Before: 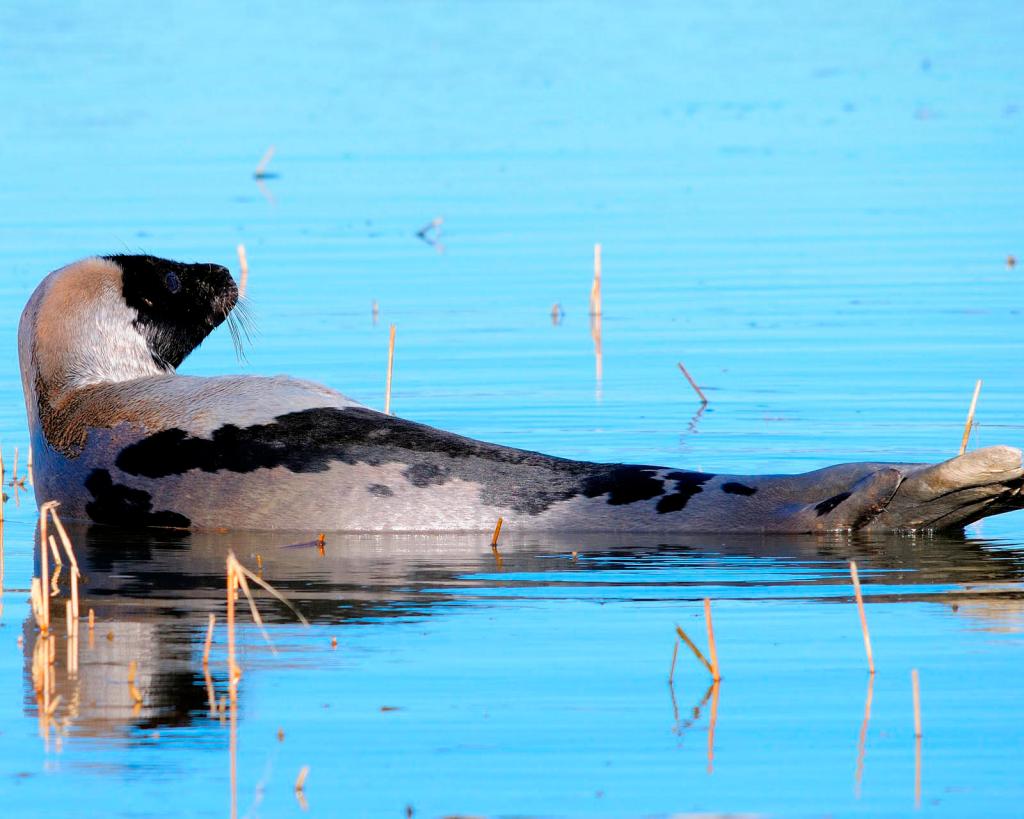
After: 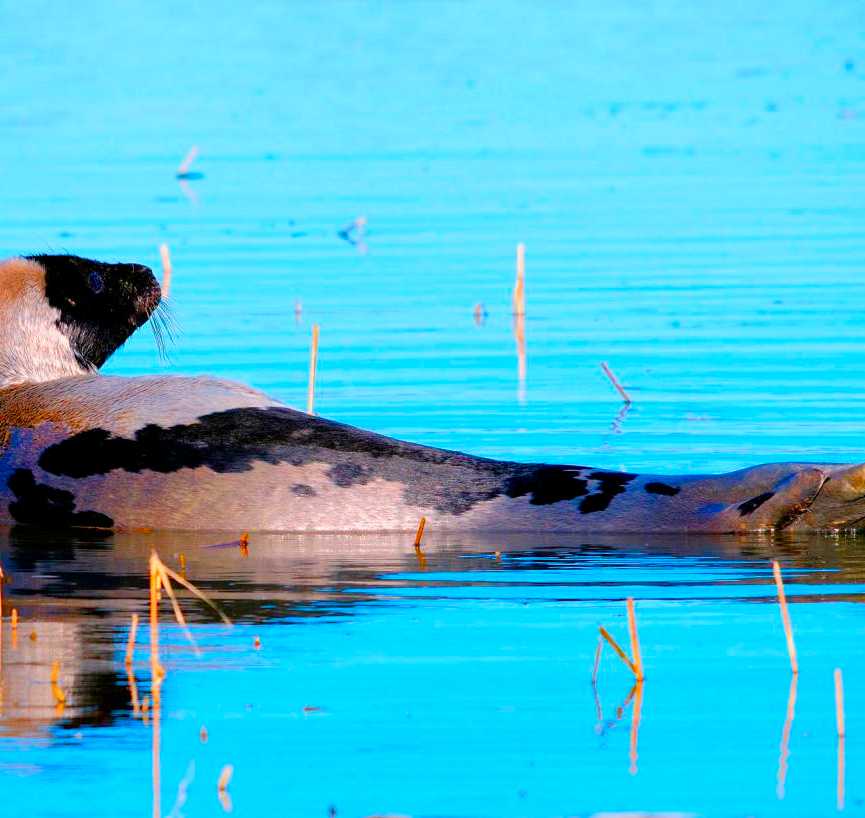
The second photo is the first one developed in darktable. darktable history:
crop: left 7.599%, right 7.872%
tone equalizer: mask exposure compensation -0.506 EV
color balance rgb: highlights gain › chroma 1.427%, highlights gain › hue 50.35°, linear chroma grading › global chroma 15.179%, perceptual saturation grading › global saturation 20%, perceptual saturation grading › highlights -25.058%, perceptual saturation grading › shadows 49.542%, global vibrance 20%
color correction: highlights a* 3.21, highlights b* 1.6, saturation 1.21
